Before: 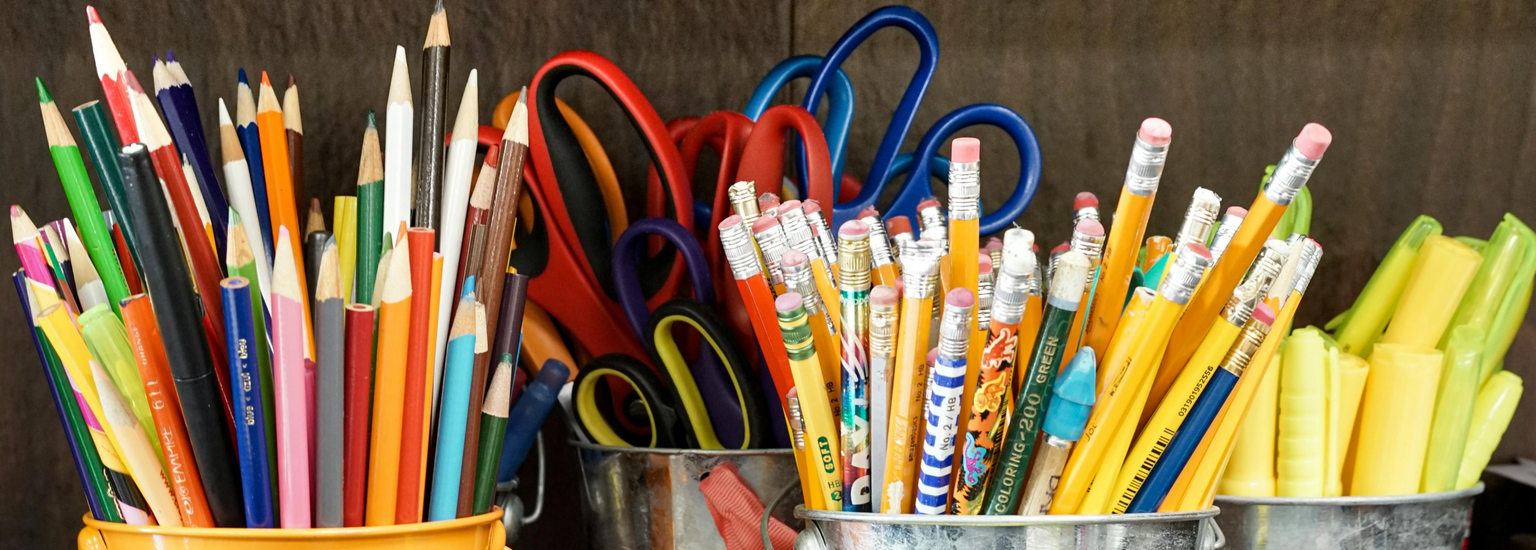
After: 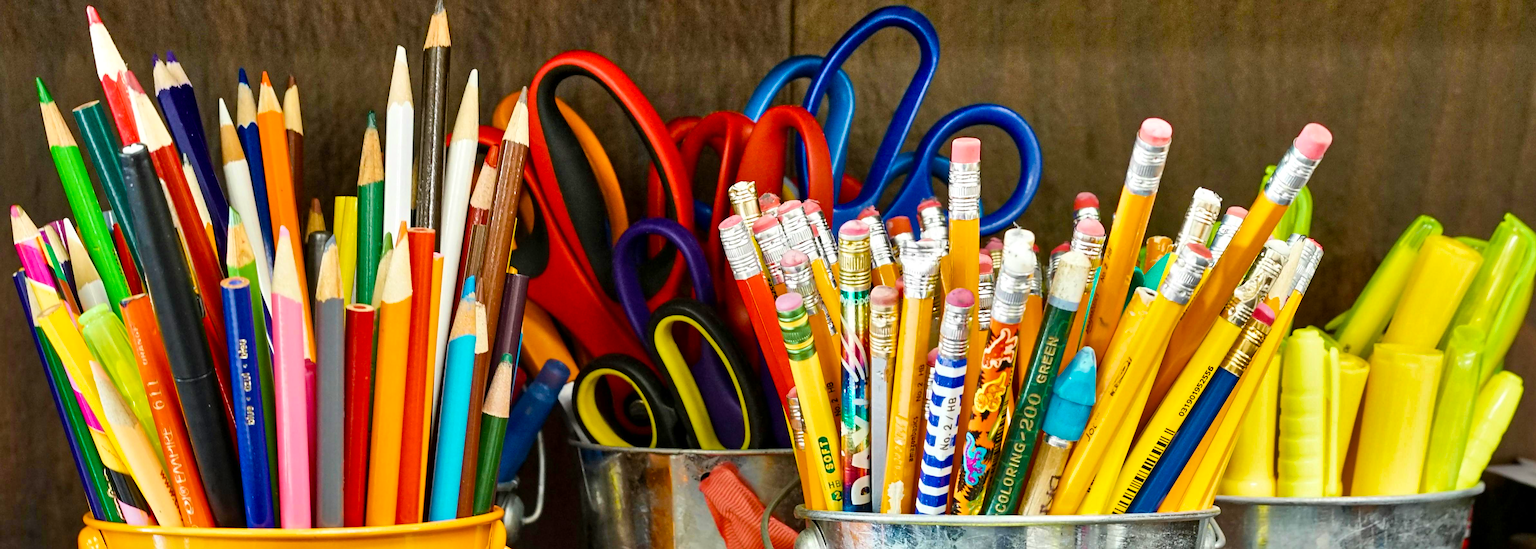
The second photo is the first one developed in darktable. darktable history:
tone equalizer: on, module defaults
velvia: strength 50.55%, mid-tones bias 0.512
sharpen: on, module defaults
shadows and highlights: radius 118.51, shadows 41.67, highlights -61.55, soften with gaussian
